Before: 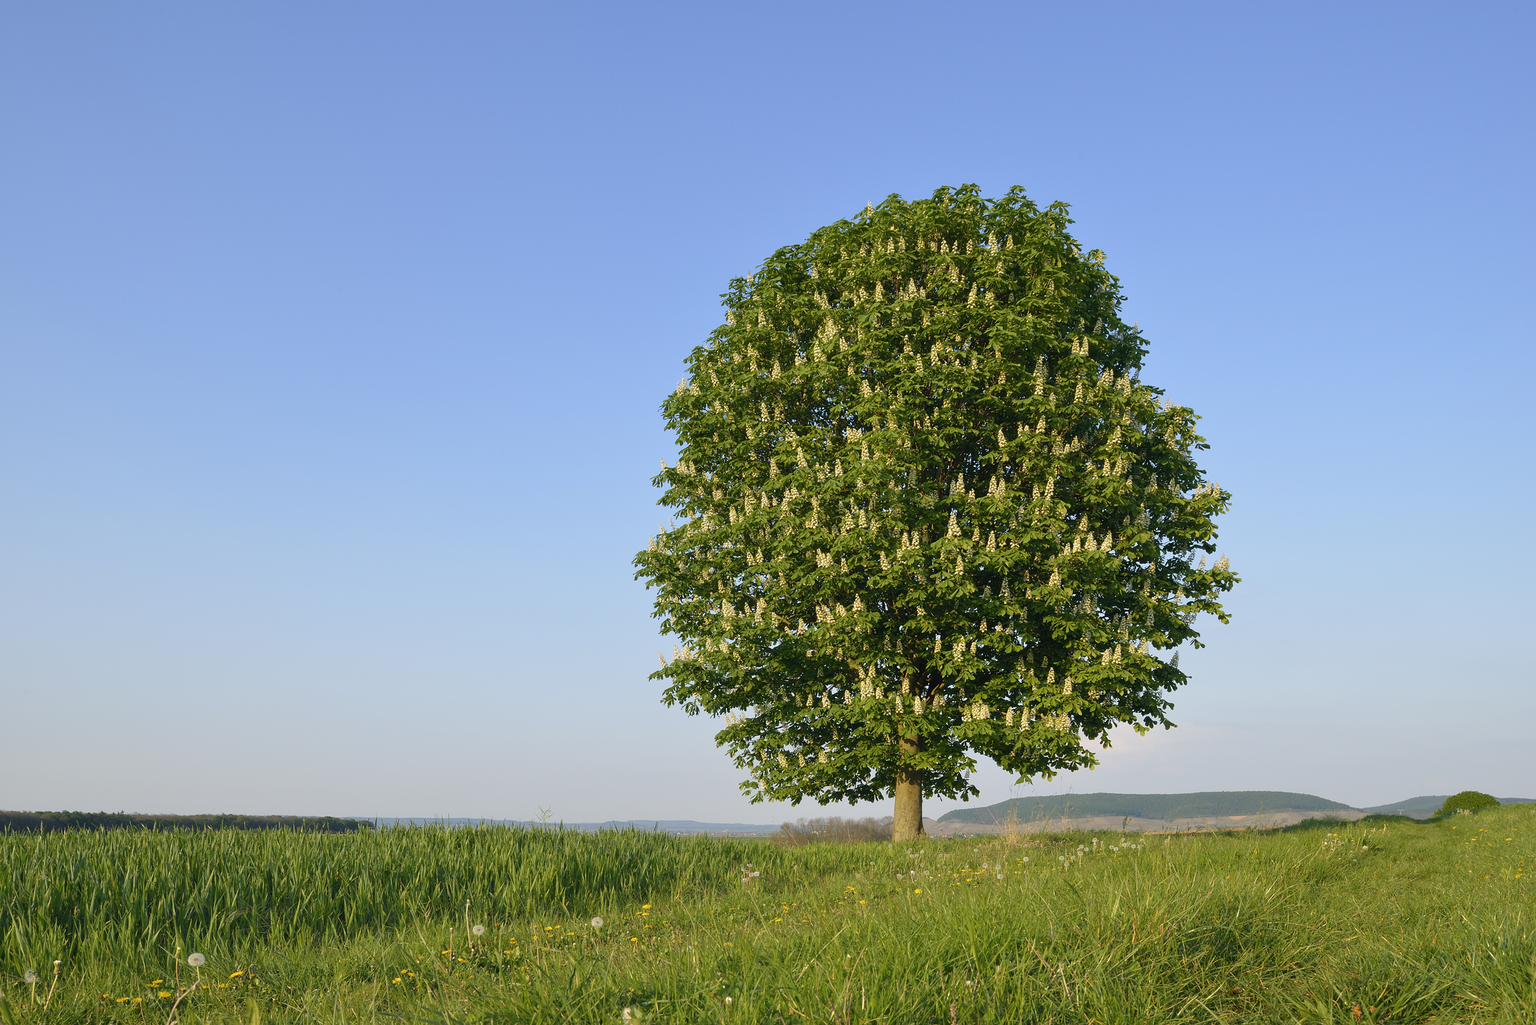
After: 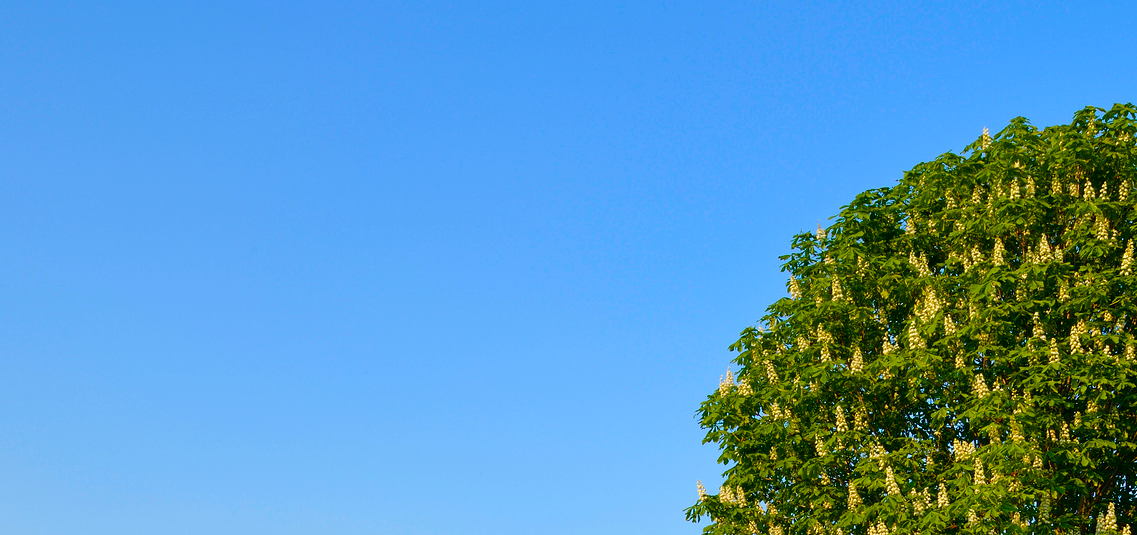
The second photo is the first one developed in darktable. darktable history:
crop: left 10.121%, top 10.631%, right 36.218%, bottom 51.526%
haze removal: compatibility mode true, adaptive false
color balance rgb: linear chroma grading › global chroma 18.9%, perceptual saturation grading › global saturation 20%, perceptual saturation grading › highlights -25%, perceptual saturation grading › shadows 50%, global vibrance 18.93%
